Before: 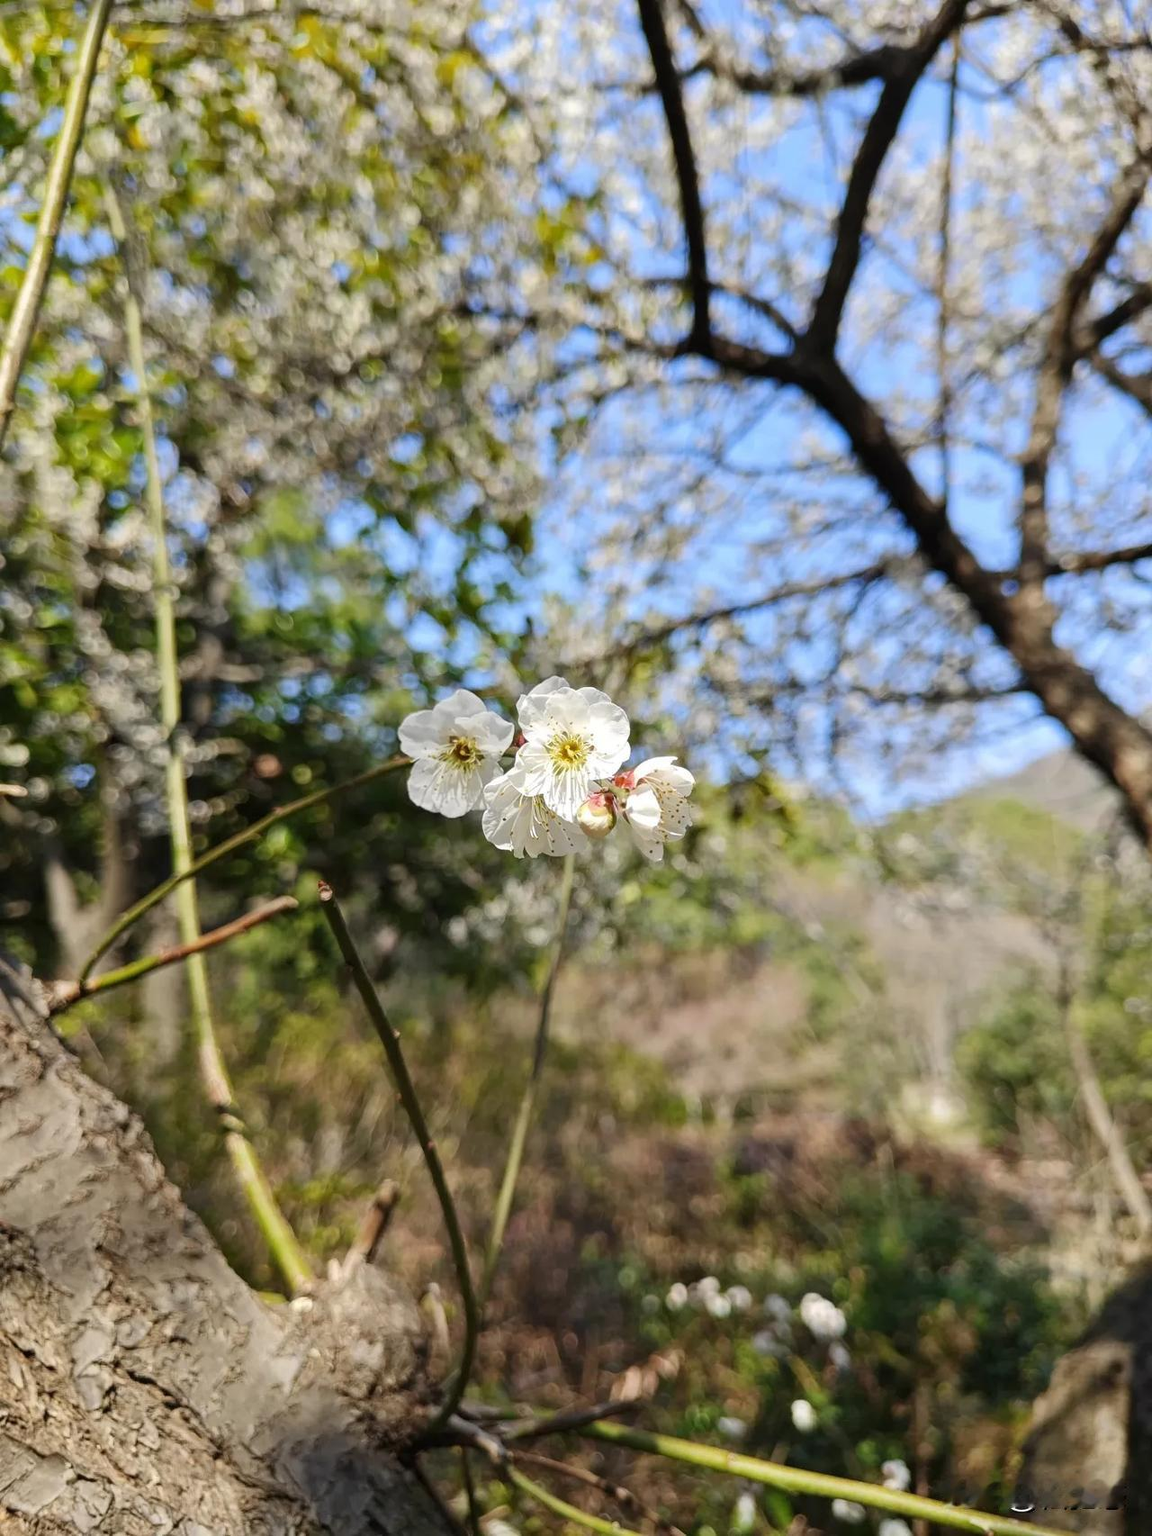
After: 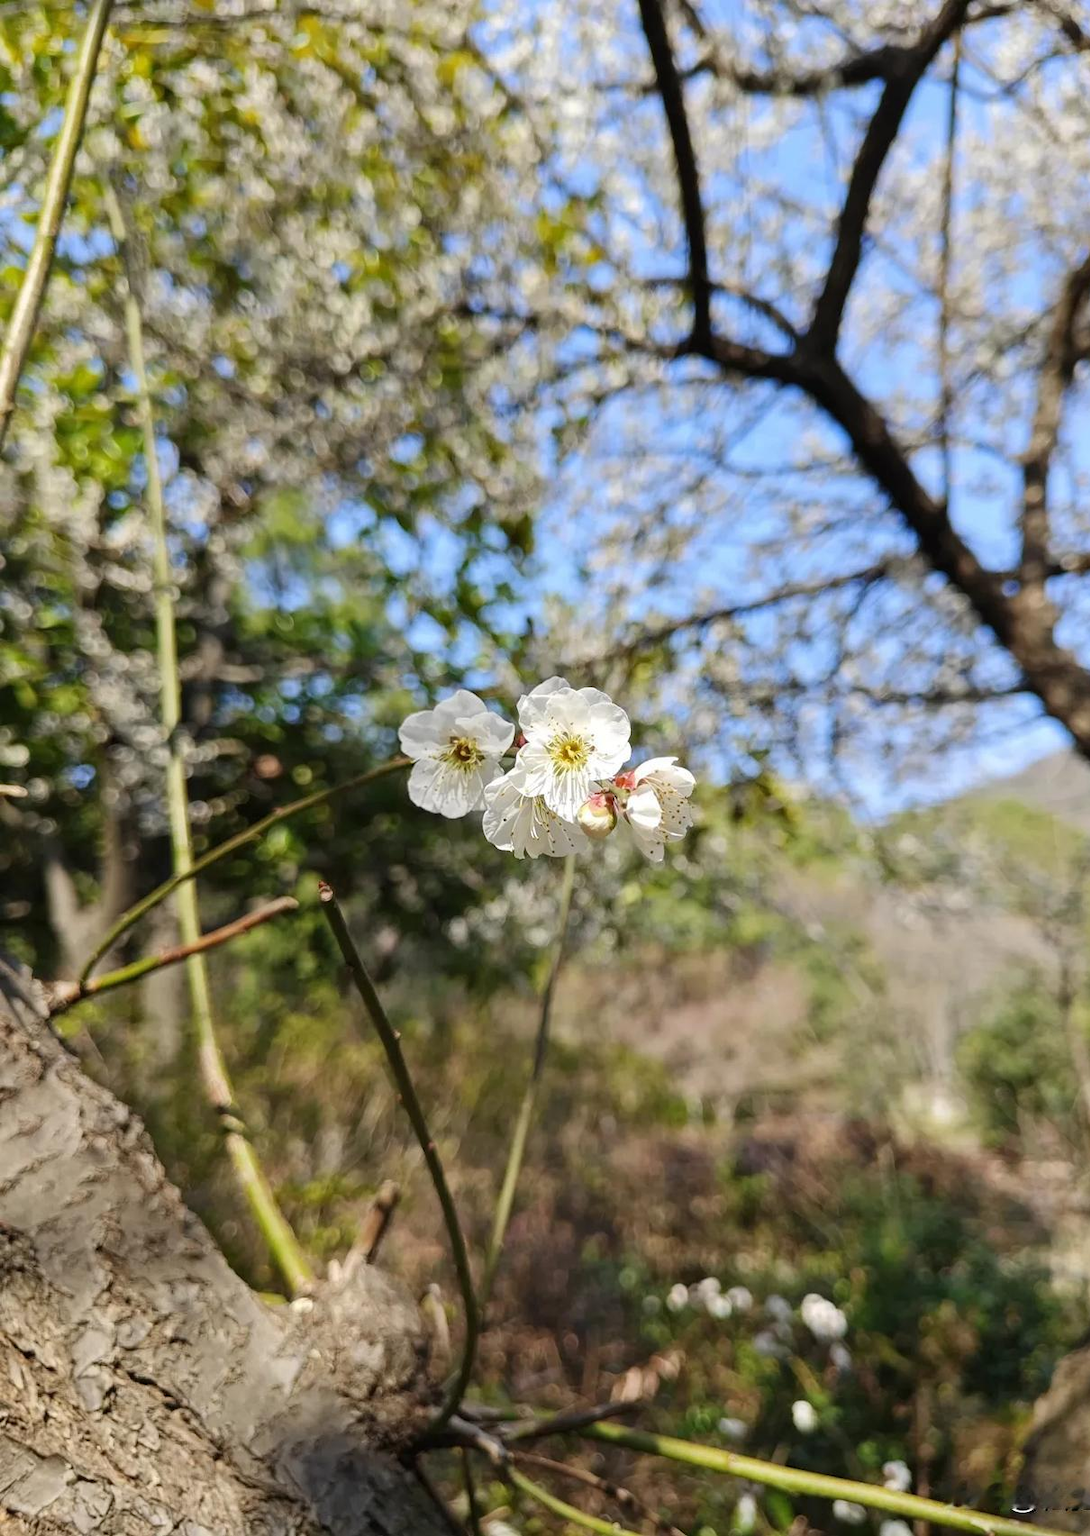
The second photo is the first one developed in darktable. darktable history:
crop and rotate: left 0%, right 5.341%
